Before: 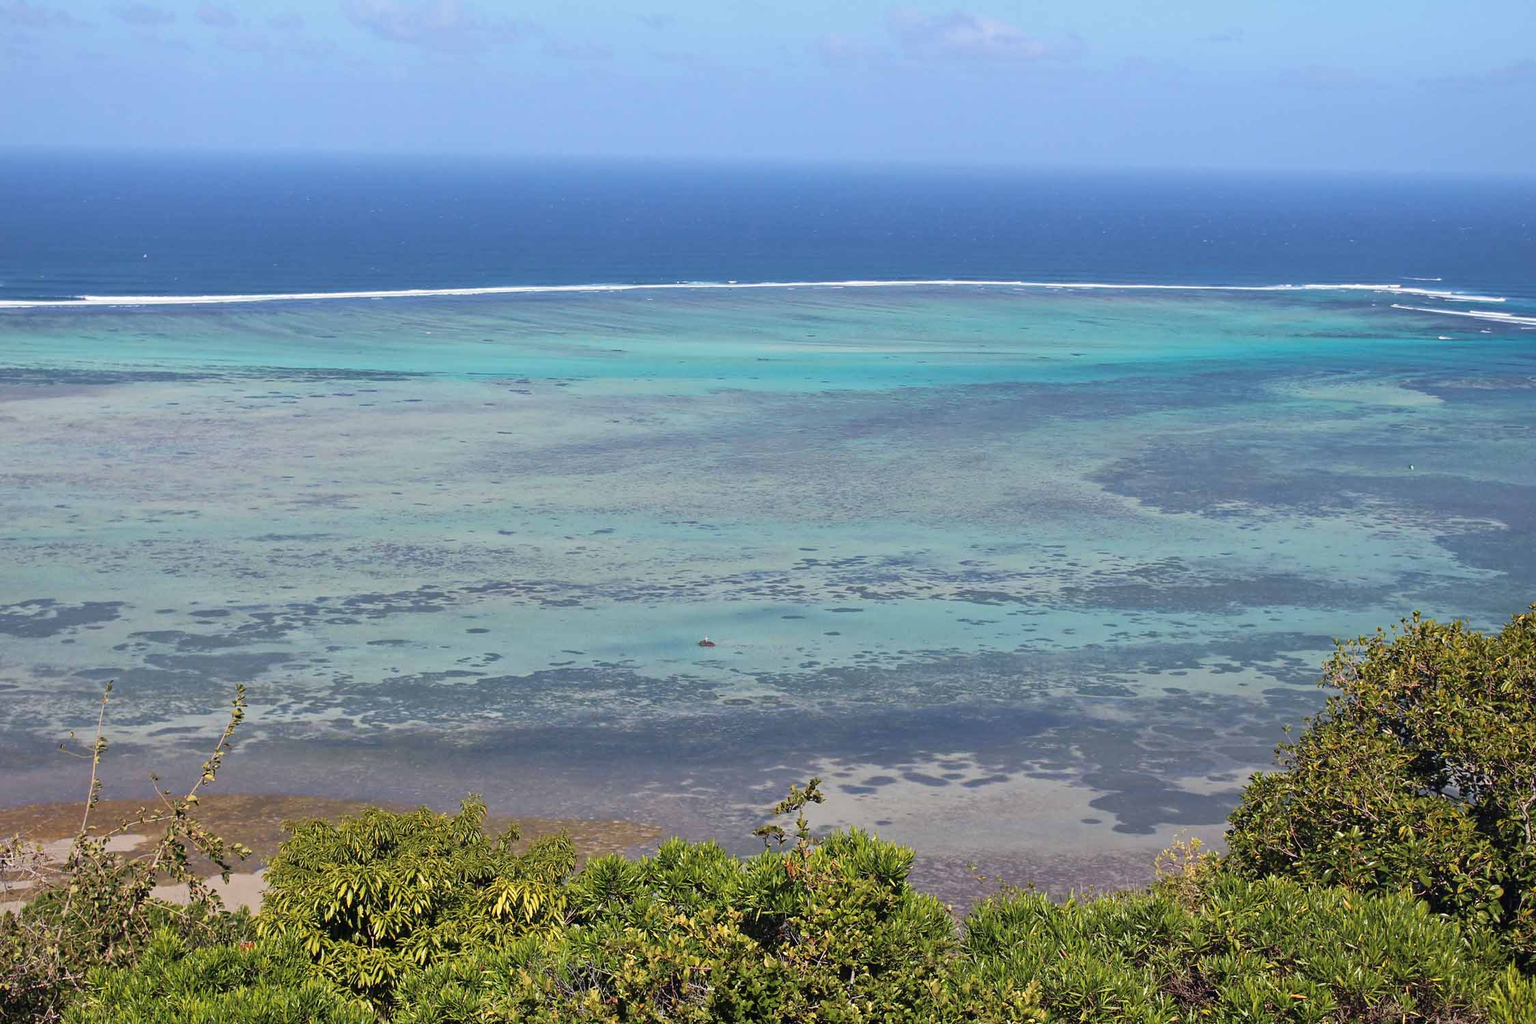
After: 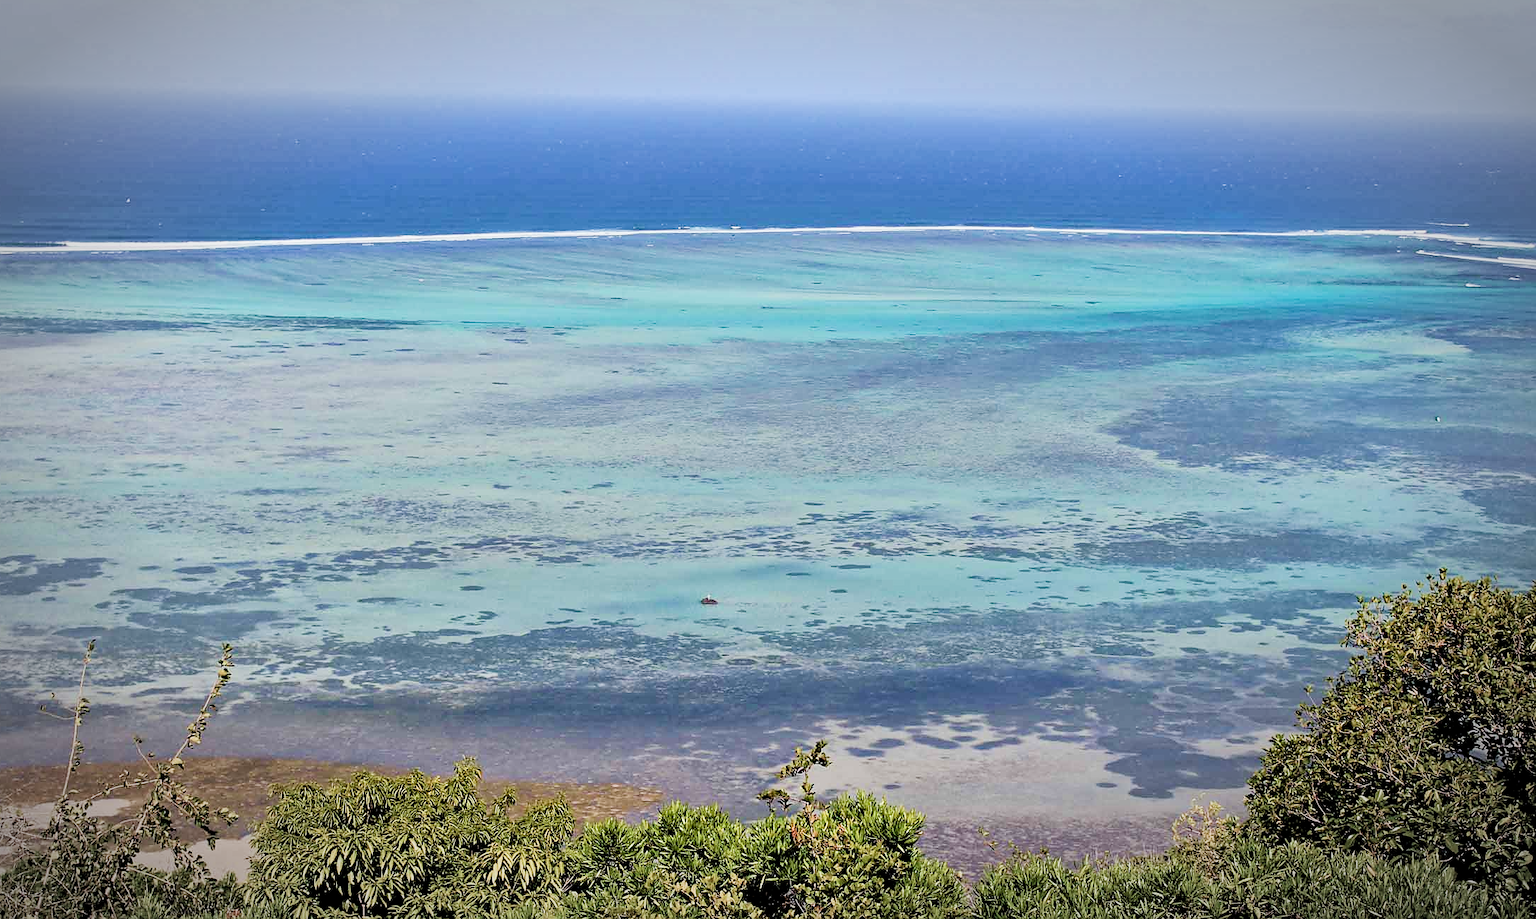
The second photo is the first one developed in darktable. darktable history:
filmic rgb: black relative exposure -5.1 EV, white relative exposure 3.99 EV, hardness 2.89, contrast 1.297, highlights saturation mix -31.29%, iterations of high-quality reconstruction 0
velvia: on, module defaults
tone equalizer: -8 EV -0.443 EV, -7 EV -0.397 EV, -6 EV -0.336 EV, -5 EV -0.189 EV, -3 EV 0.216 EV, -2 EV 0.341 EV, -1 EV 0.399 EV, +0 EV 0.418 EV, luminance estimator HSV value / RGB max
sharpen: radius 0.976, amount 0.605
local contrast: mode bilateral grid, contrast 21, coarseness 49, detail 119%, midtone range 0.2
vignetting: automatic ratio true
crop: left 1.381%, top 6.109%, right 1.751%, bottom 7.063%
color balance rgb: global offset › luminance -0.473%, perceptual saturation grading › global saturation 20%, perceptual saturation grading › highlights -48.971%, perceptual saturation grading › shadows 25.398%, global vibrance 14.468%
